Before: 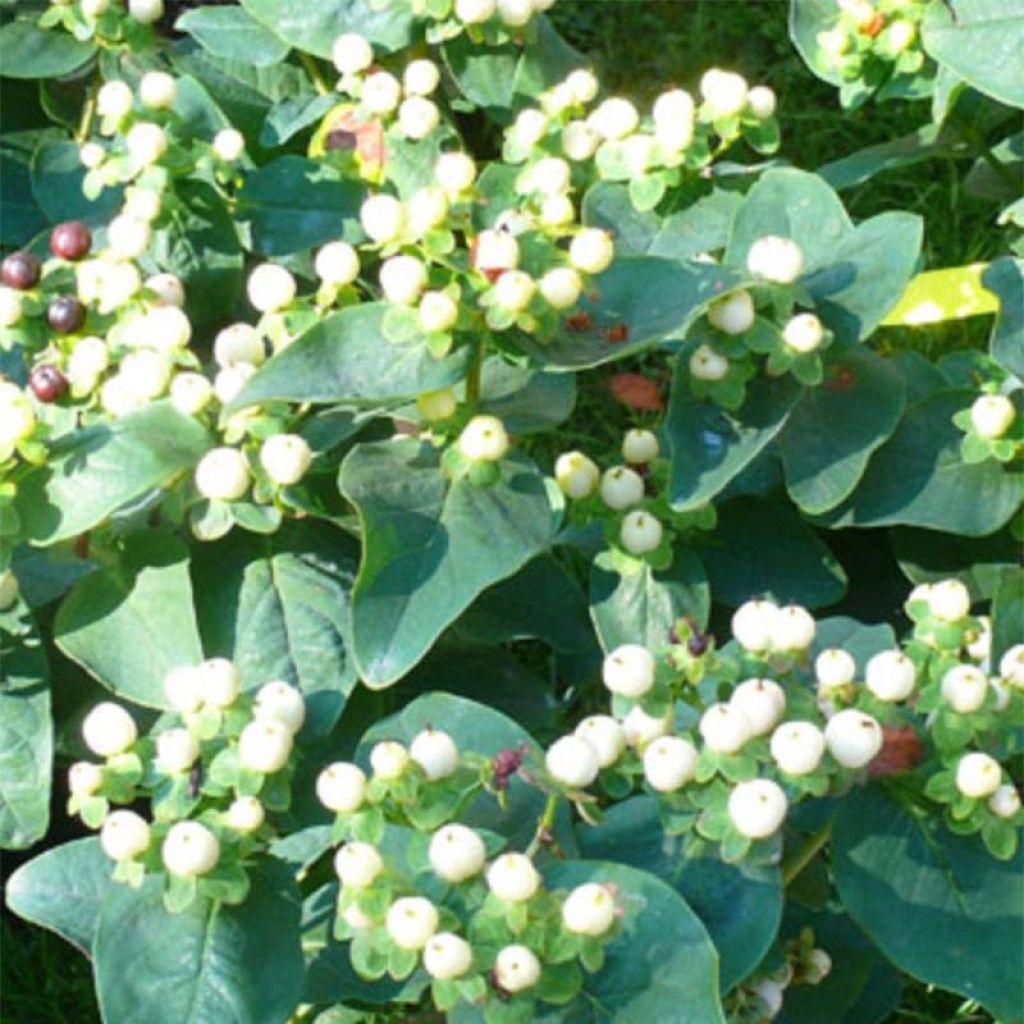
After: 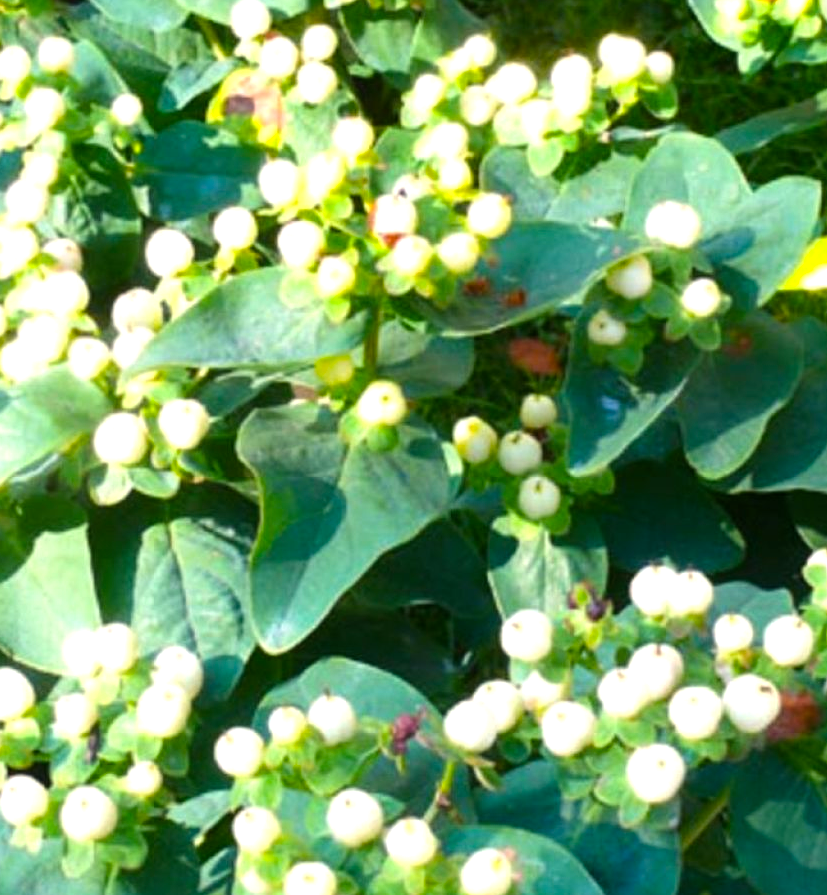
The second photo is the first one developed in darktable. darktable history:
crop: left 9.993%, top 3.477%, right 9.234%, bottom 9.116%
tone equalizer: -8 EV -0.396 EV, -7 EV -0.375 EV, -6 EV -0.359 EV, -5 EV -0.239 EV, -3 EV 0.229 EV, -2 EV 0.323 EV, -1 EV 0.382 EV, +0 EV 0.391 EV, smoothing diameter 2.02%, edges refinement/feathering 15.96, mask exposure compensation -1.57 EV, filter diffusion 5
color balance rgb: shadows lift › luminance 0.831%, shadows lift › chroma 0.172%, shadows lift › hue 20.31°, highlights gain › chroma 1.13%, highlights gain › hue 60.04°, perceptual saturation grading › global saturation 19.428%, global vibrance 20%
